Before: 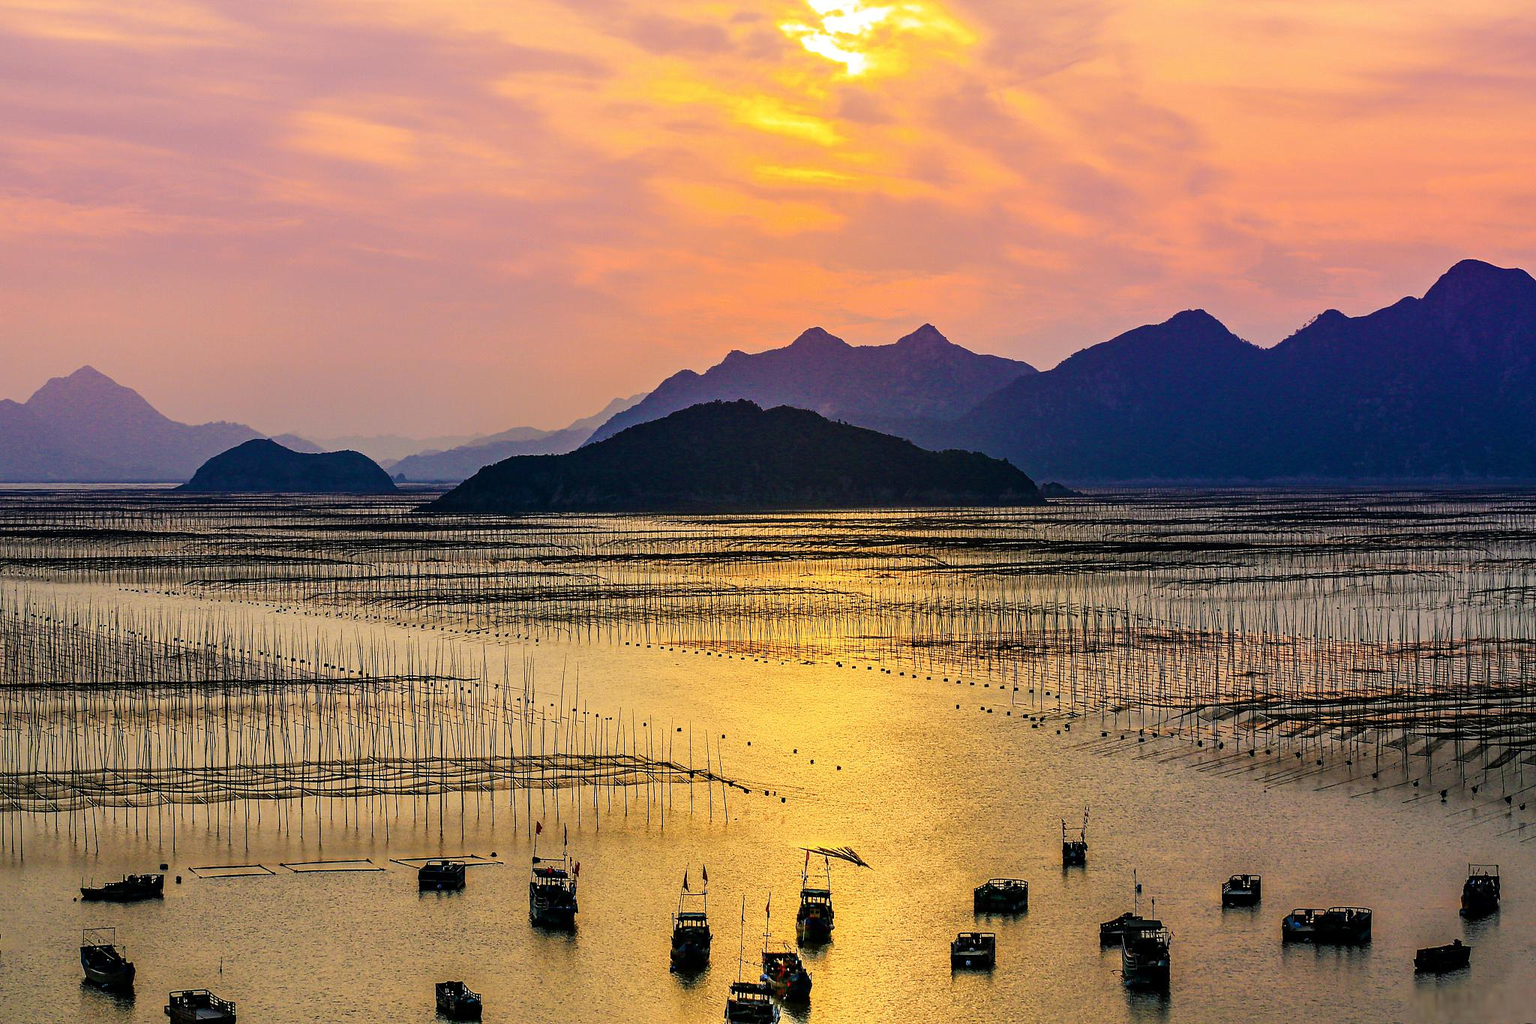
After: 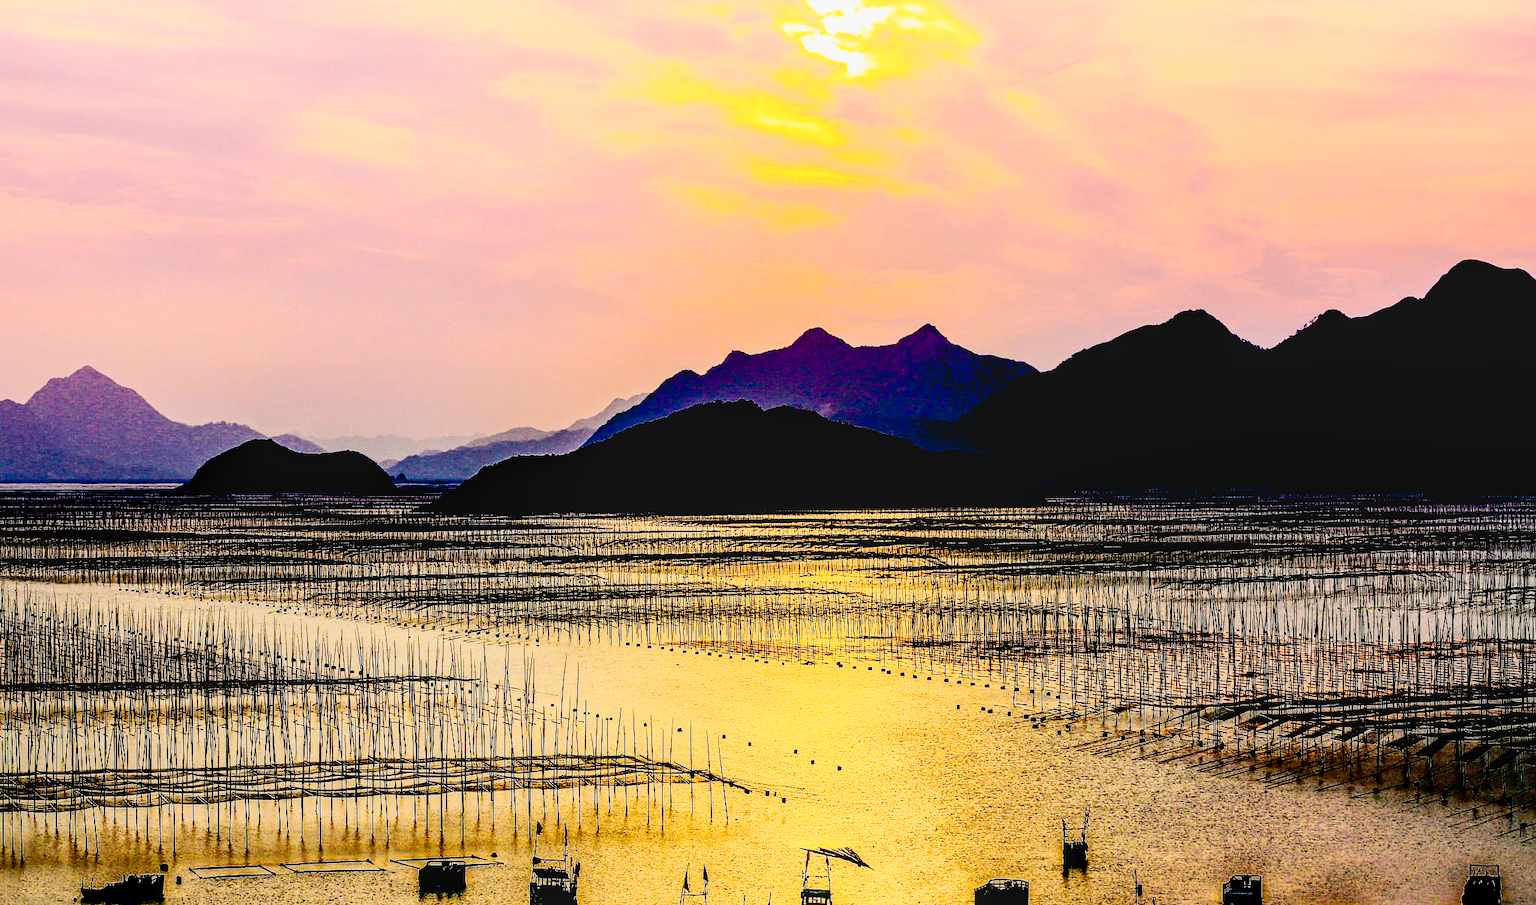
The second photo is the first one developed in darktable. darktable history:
tone curve: curves: ch0 [(0, 0) (0.051, 0.027) (0.096, 0.071) (0.219, 0.248) (0.428, 0.52) (0.596, 0.713) (0.727, 0.823) (0.859, 0.924) (1, 1)]; ch1 [(0, 0) (0.1, 0.038) (0.318, 0.221) (0.413, 0.325) (0.443, 0.412) (0.483, 0.474) (0.503, 0.501) (0.516, 0.515) (0.548, 0.575) (0.561, 0.596) (0.594, 0.647) (0.666, 0.701) (1, 1)]; ch2 [(0, 0) (0.453, 0.435) (0.479, 0.476) (0.504, 0.5) (0.52, 0.526) (0.557, 0.585) (0.583, 0.608) (0.824, 0.815) (1, 1)], preserve colors none
filmic rgb: black relative exposure -7.65 EV, white relative exposure 4.56 EV, hardness 3.61
crop and rotate: top 0%, bottom 11.575%
local contrast: on, module defaults
tone equalizer: on, module defaults
contrast brightness saturation: contrast 0.411, brightness 0.103, saturation 0.206
exposure: black level correction 0.047, exposure 0.013 EV, compensate exposure bias true, compensate highlight preservation false
